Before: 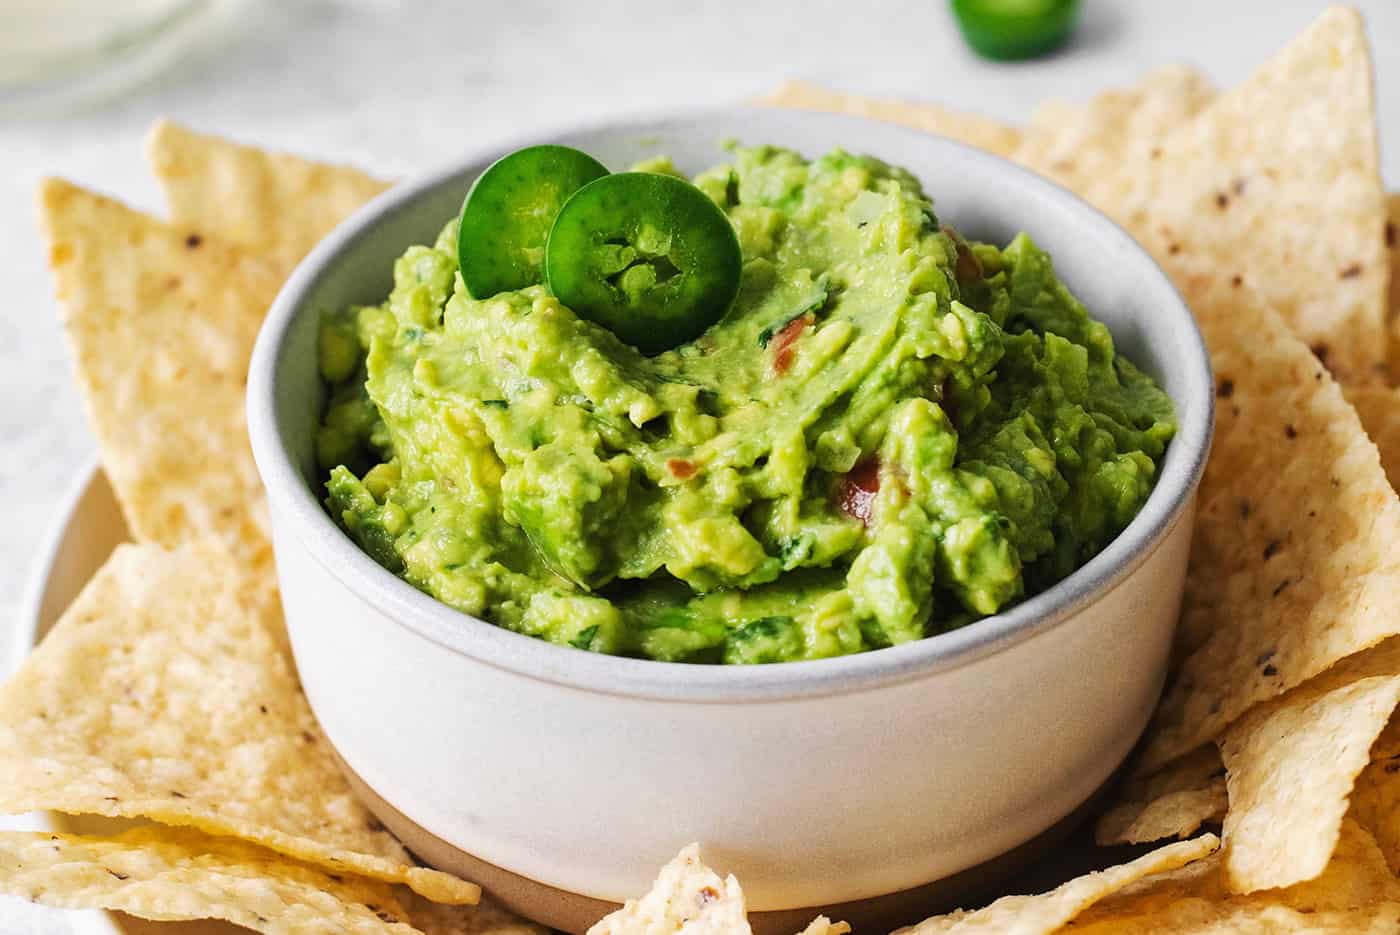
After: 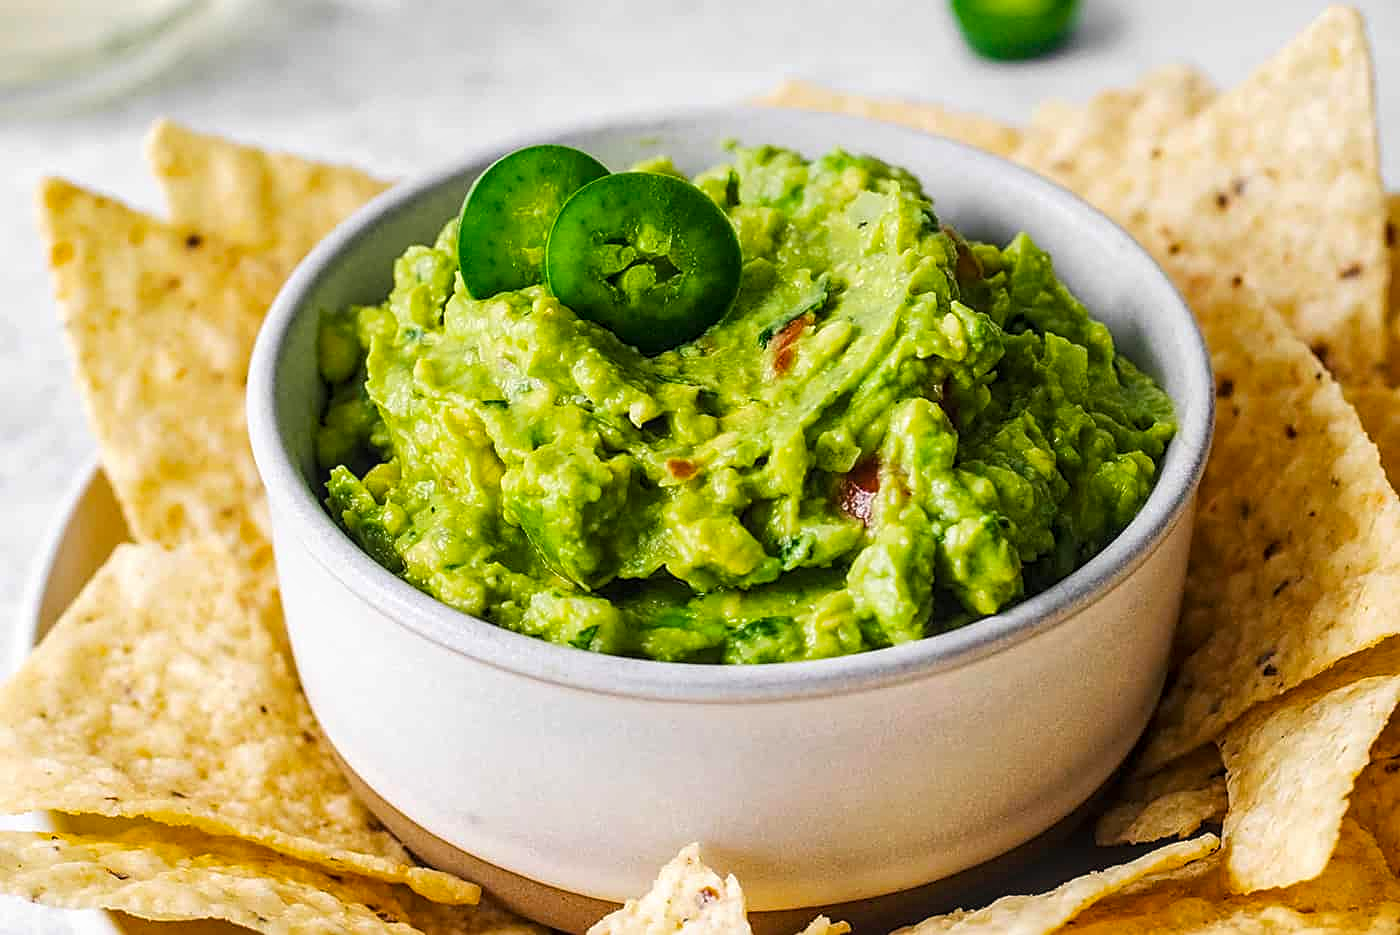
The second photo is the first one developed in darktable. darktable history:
local contrast: on, module defaults
sharpen: on, module defaults
color balance rgb: shadows lift › chroma 2.022%, shadows lift › hue 247.1°, perceptual saturation grading › global saturation 14.878%, global vibrance 20%
